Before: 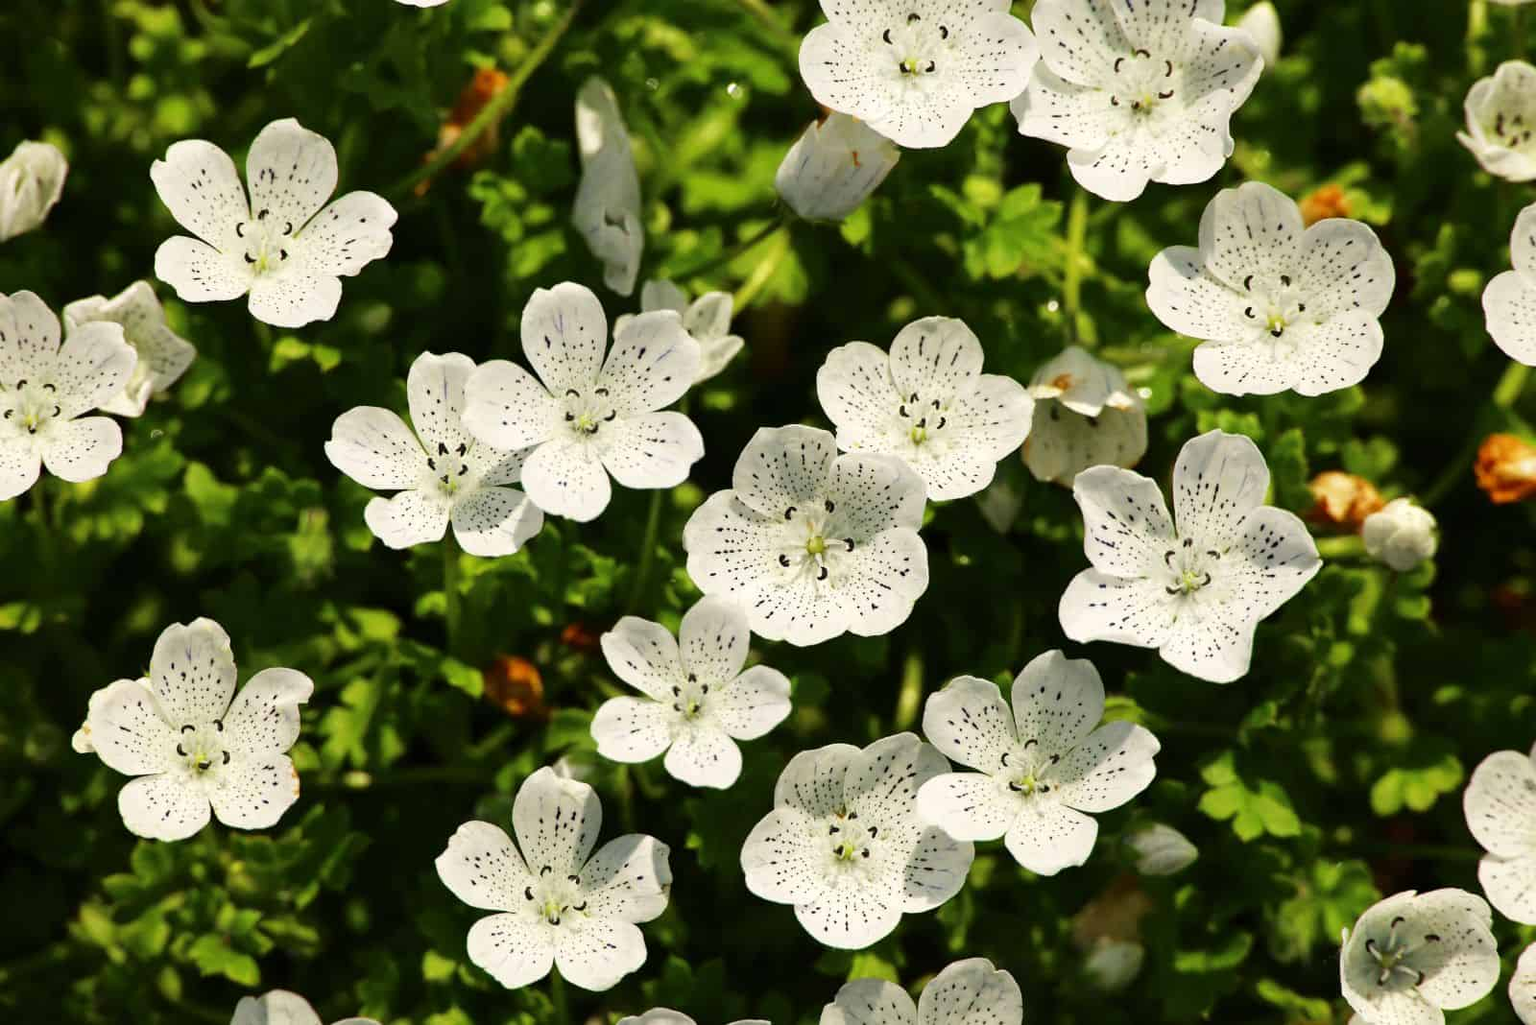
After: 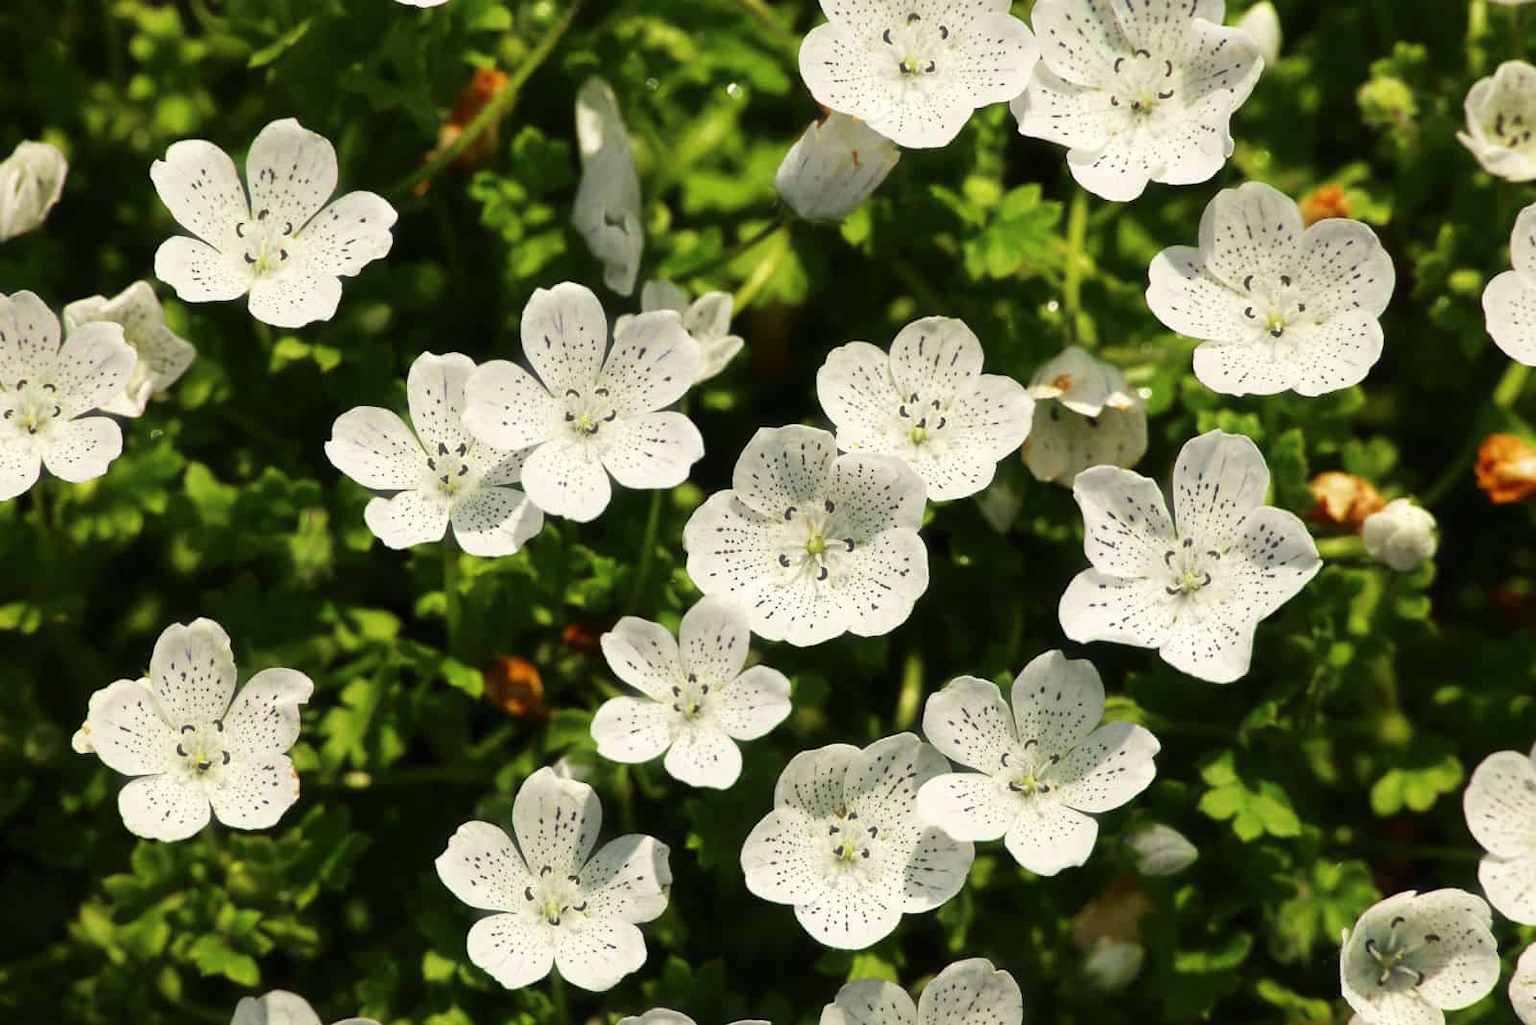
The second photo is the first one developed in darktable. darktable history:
haze removal: strength -0.103, adaptive false
